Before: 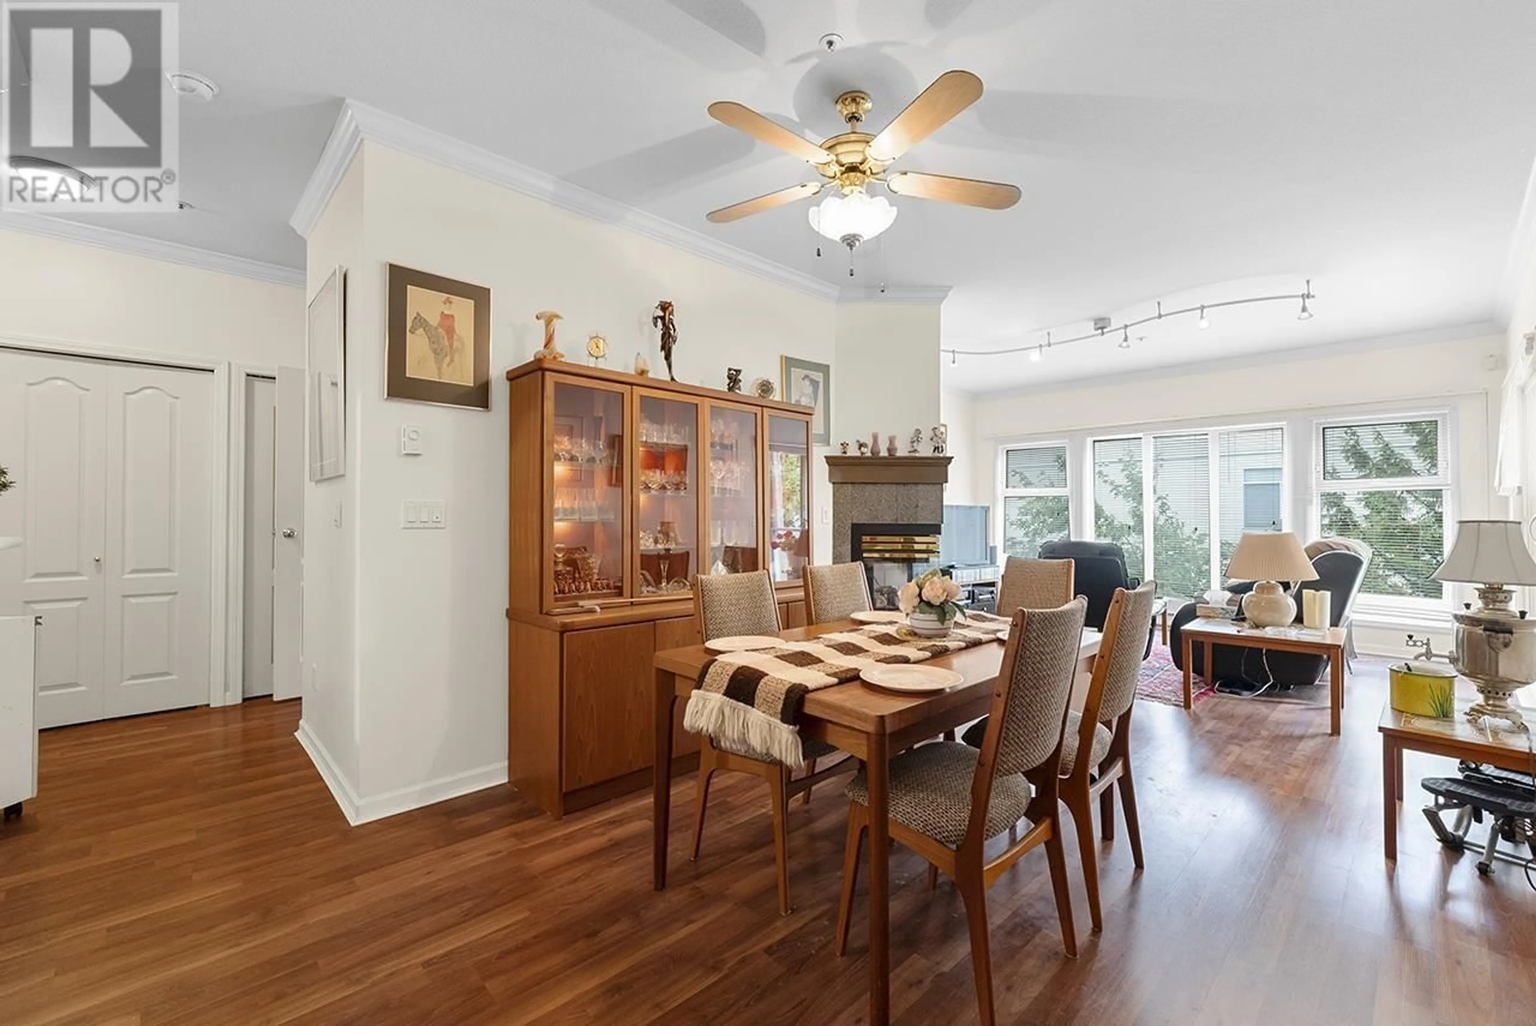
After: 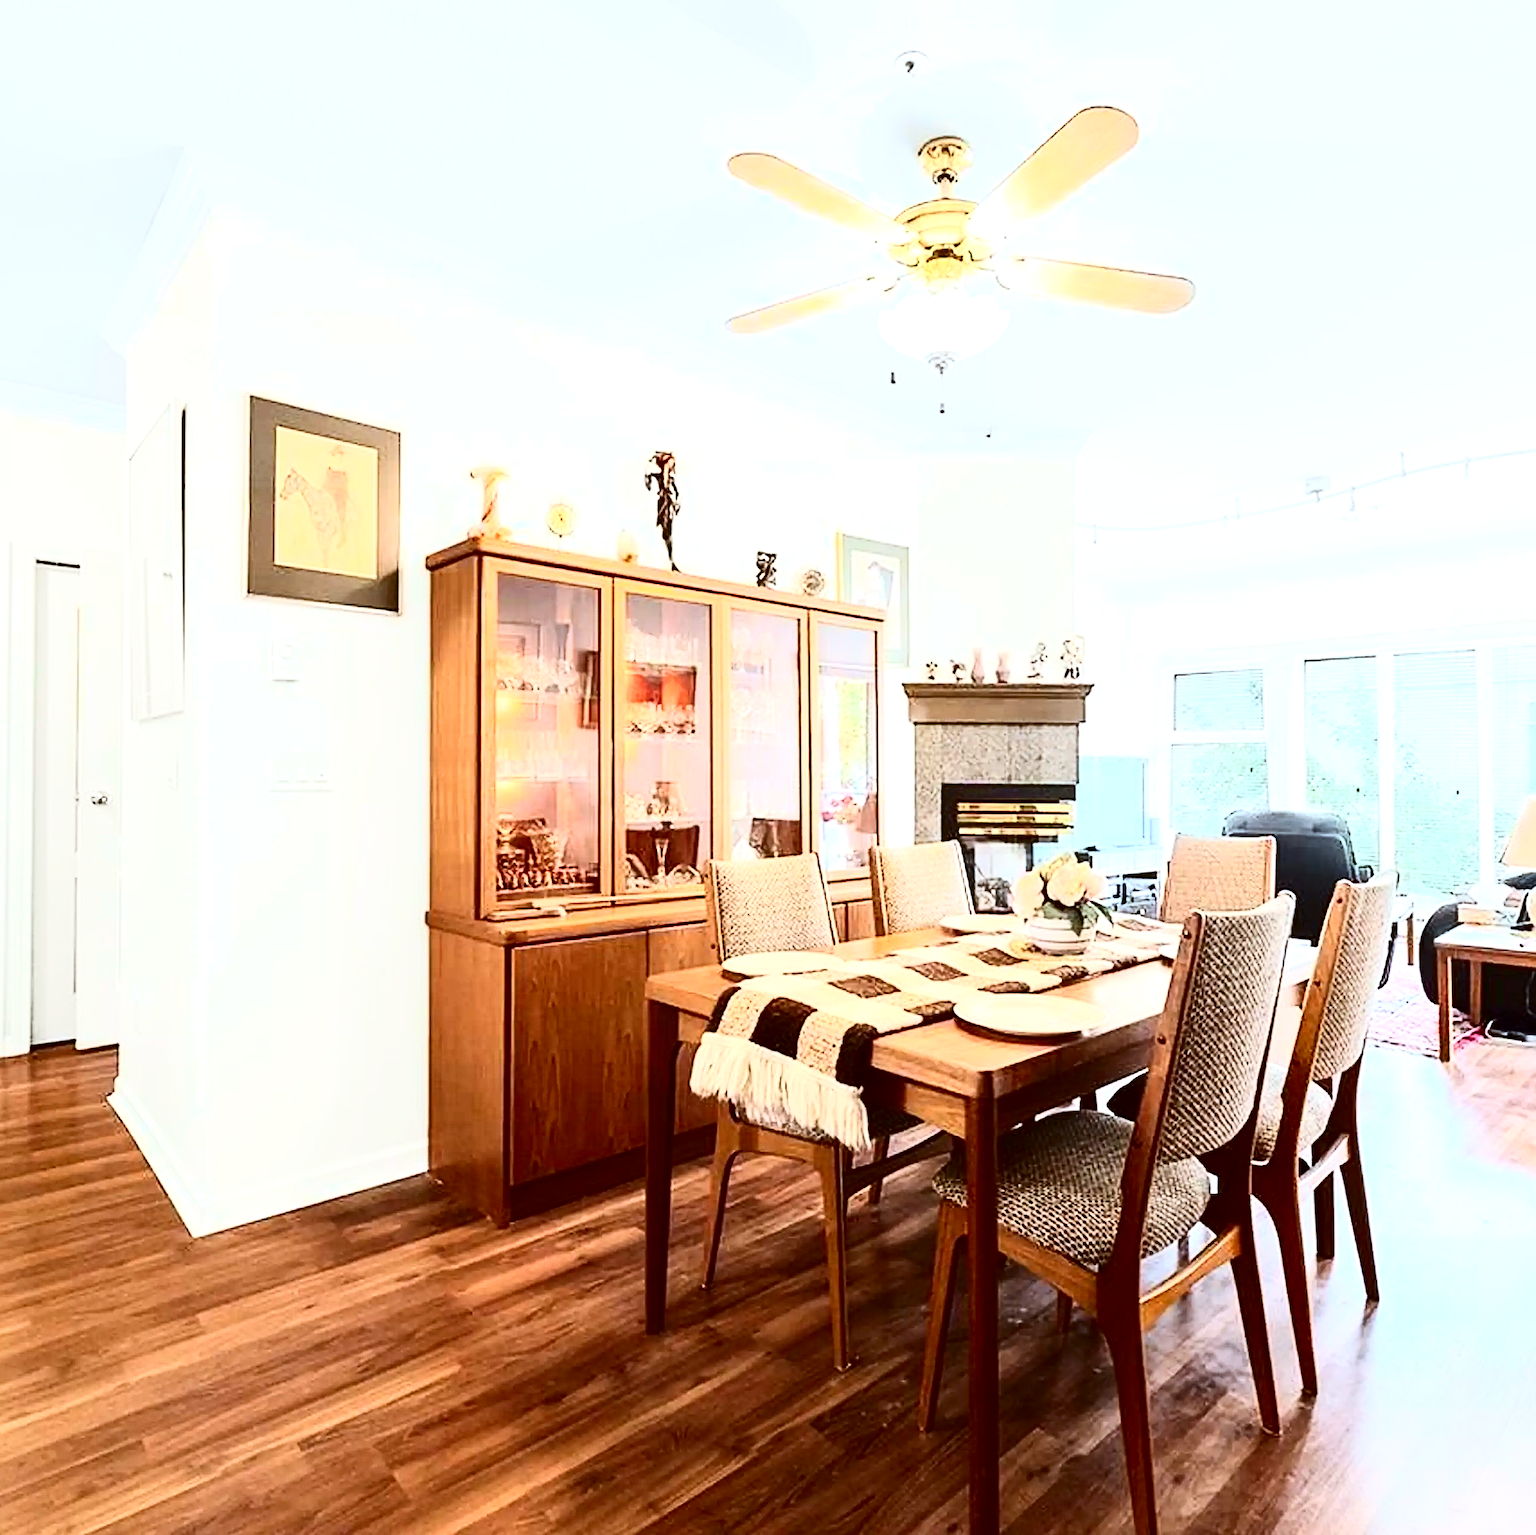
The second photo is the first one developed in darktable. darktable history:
tone equalizer: -8 EV -0.421 EV, -7 EV -0.409 EV, -6 EV -0.371 EV, -5 EV -0.188 EV, -3 EV 0.231 EV, -2 EV 0.337 EV, -1 EV 0.391 EV, +0 EV 0.406 EV
crop and rotate: left 14.495%, right 18.693%
color correction: highlights a* -3.16, highlights b* -6.89, shadows a* 3.13, shadows b* 5.14
contrast brightness saturation: contrast 0.398, brightness 0.045, saturation 0.246
exposure: black level correction -0.002, exposure 0.543 EV, compensate exposure bias true, compensate highlight preservation false
sharpen: on, module defaults
tone curve: curves: ch0 [(0, 0) (0.004, 0.001) (0.133, 0.112) (0.325, 0.362) (0.832, 0.893) (1, 1)], color space Lab, independent channels, preserve colors none
